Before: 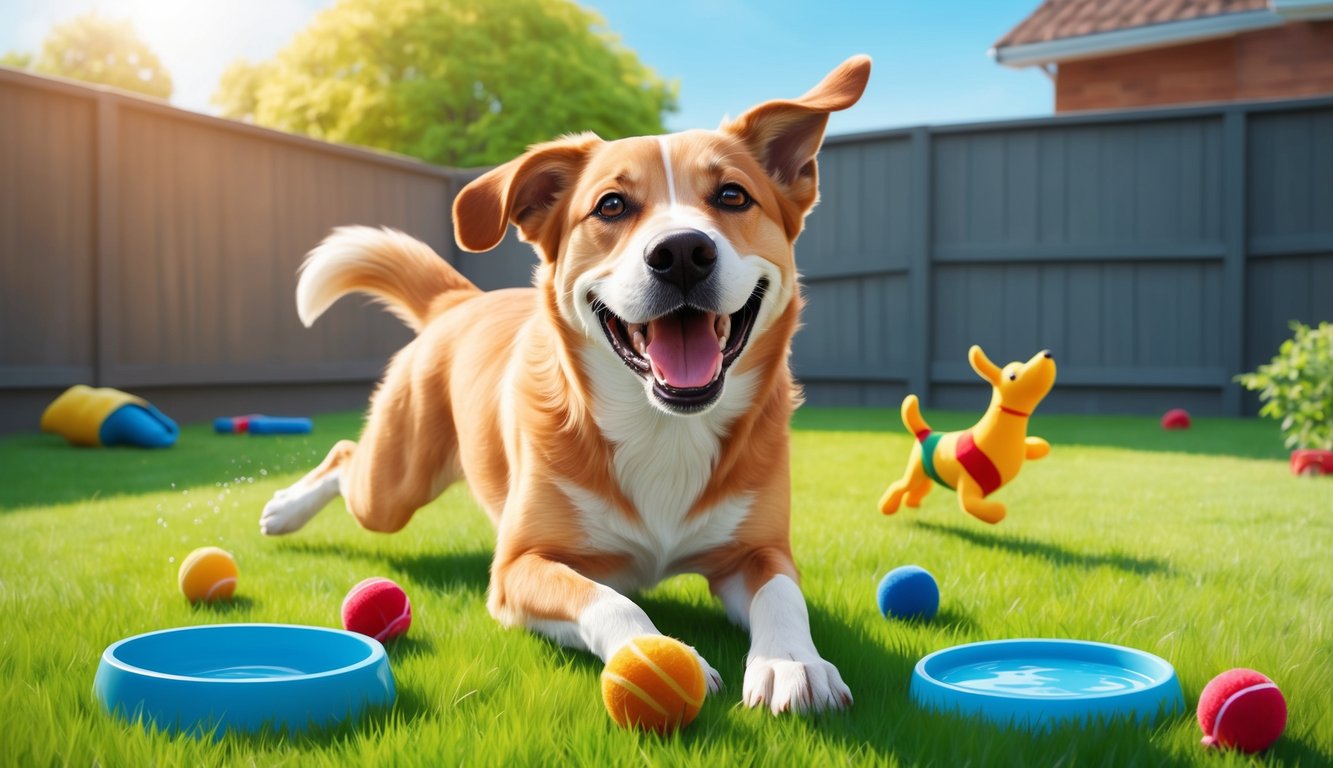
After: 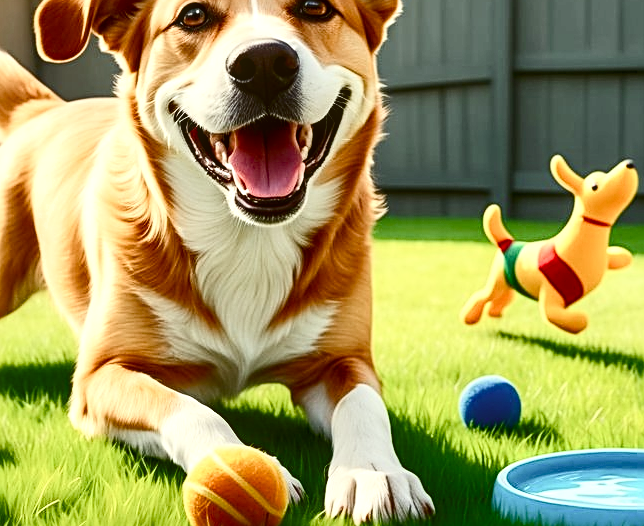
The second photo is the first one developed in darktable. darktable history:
crop: left 31.367%, top 24.813%, right 20.29%, bottom 6.62%
color balance rgb: perceptual saturation grading › global saturation 20%, perceptual saturation grading › highlights -50.092%, perceptual saturation grading › shadows 30.635%, global vibrance 10.998%
contrast brightness saturation: contrast 0.288
sharpen: radius 2.556, amount 0.634
exposure: black level correction 0.002, exposure 0.299 EV, compensate highlight preservation false
local contrast: detail 130%
shadows and highlights: soften with gaussian
color correction: highlights a* -1.69, highlights b* 9.97, shadows a* 0.86, shadows b* 19.33
